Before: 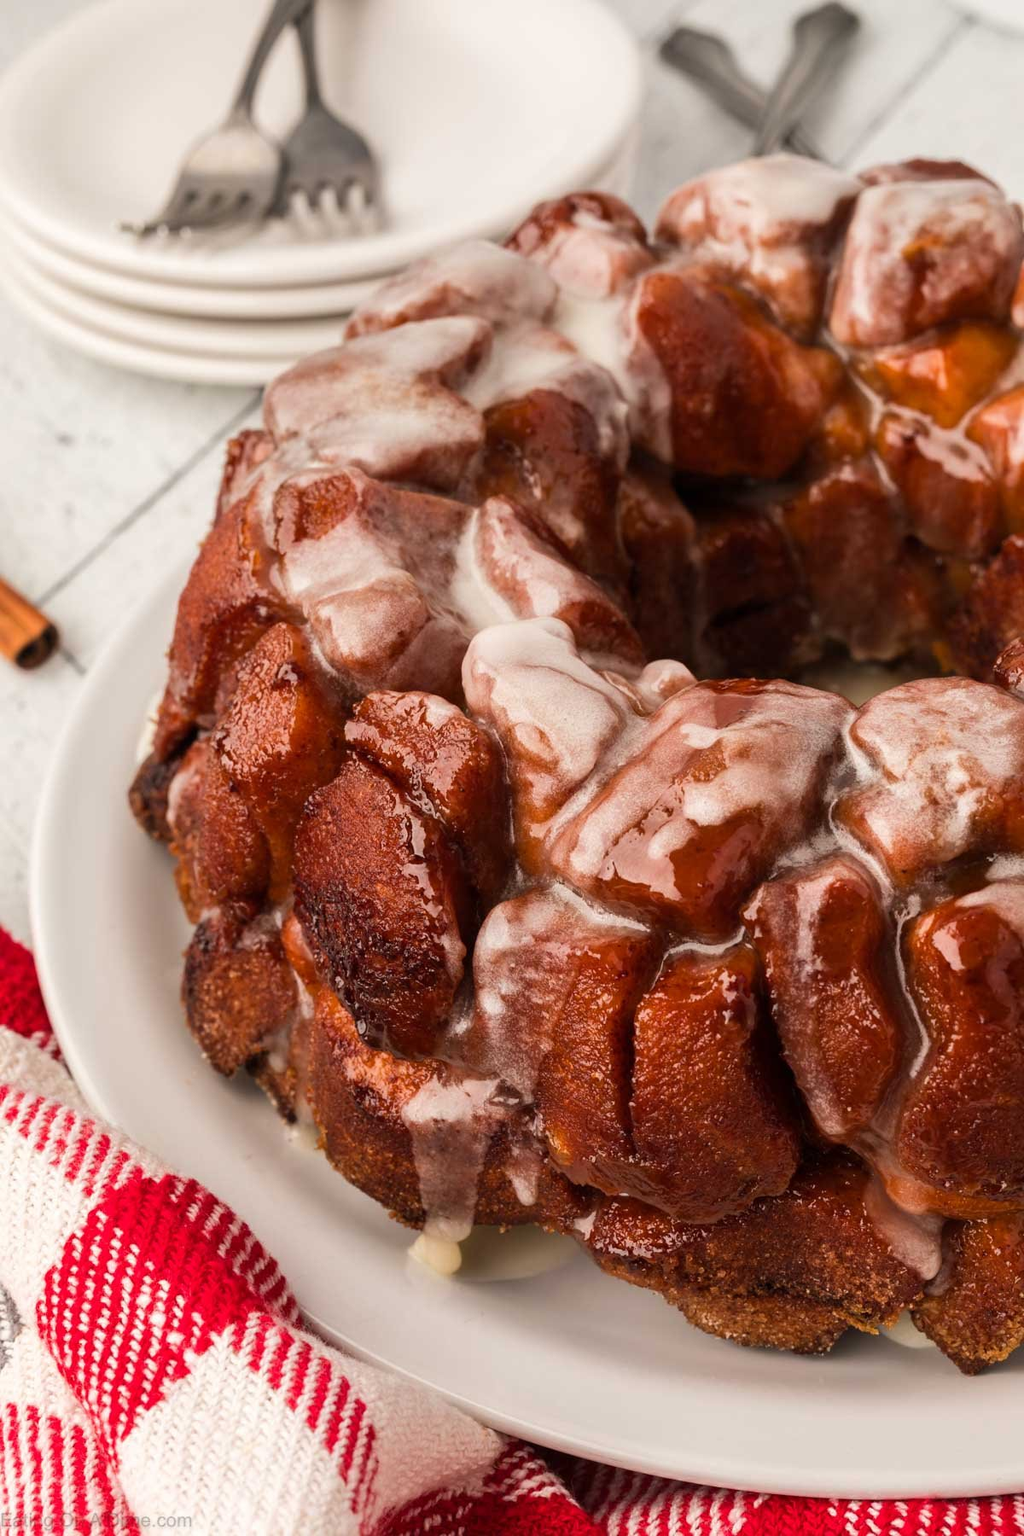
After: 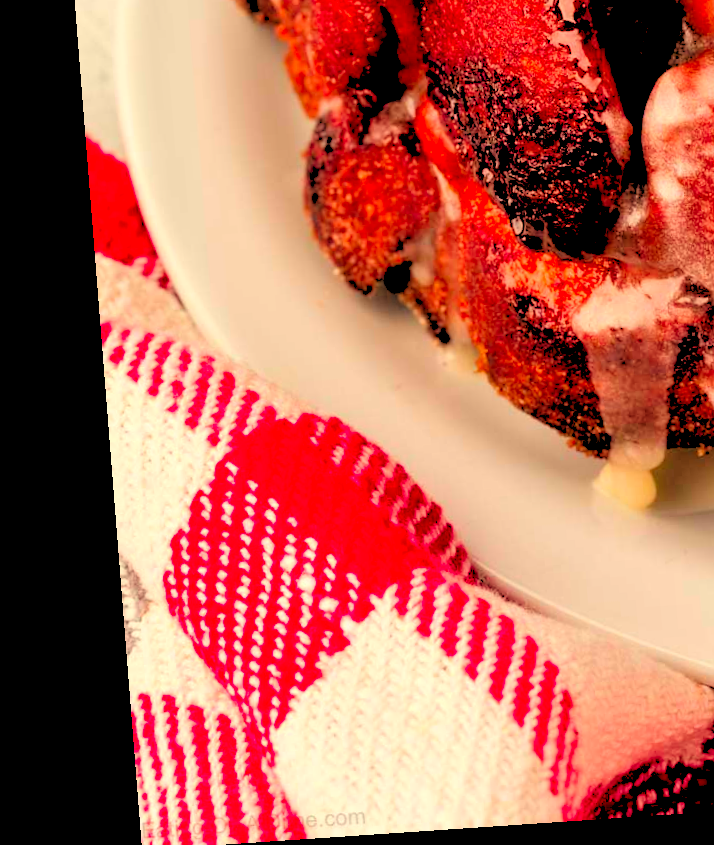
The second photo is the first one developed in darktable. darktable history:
white balance: red 1.029, blue 0.92
rotate and perspective: rotation -4.2°, shear 0.006, automatic cropping off
crop and rotate: top 54.778%, right 46.61%, bottom 0.159%
color contrast: green-magenta contrast 1.69, blue-yellow contrast 1.49
rgb levels: levels [[0.027, 0.429, 0.996], [0, 0.5, 1], [0, 0.5, 1]]
